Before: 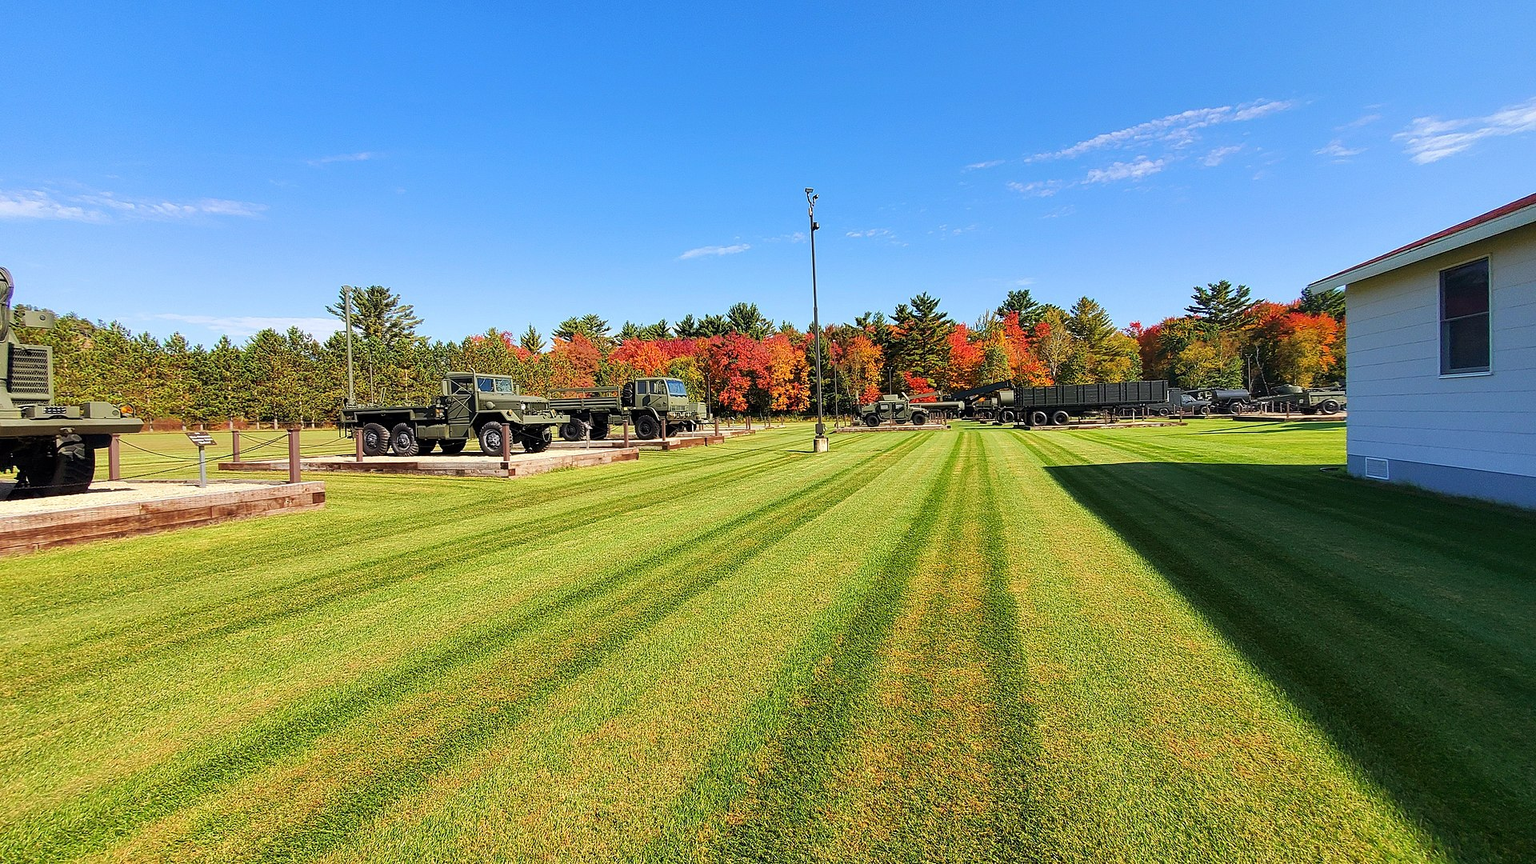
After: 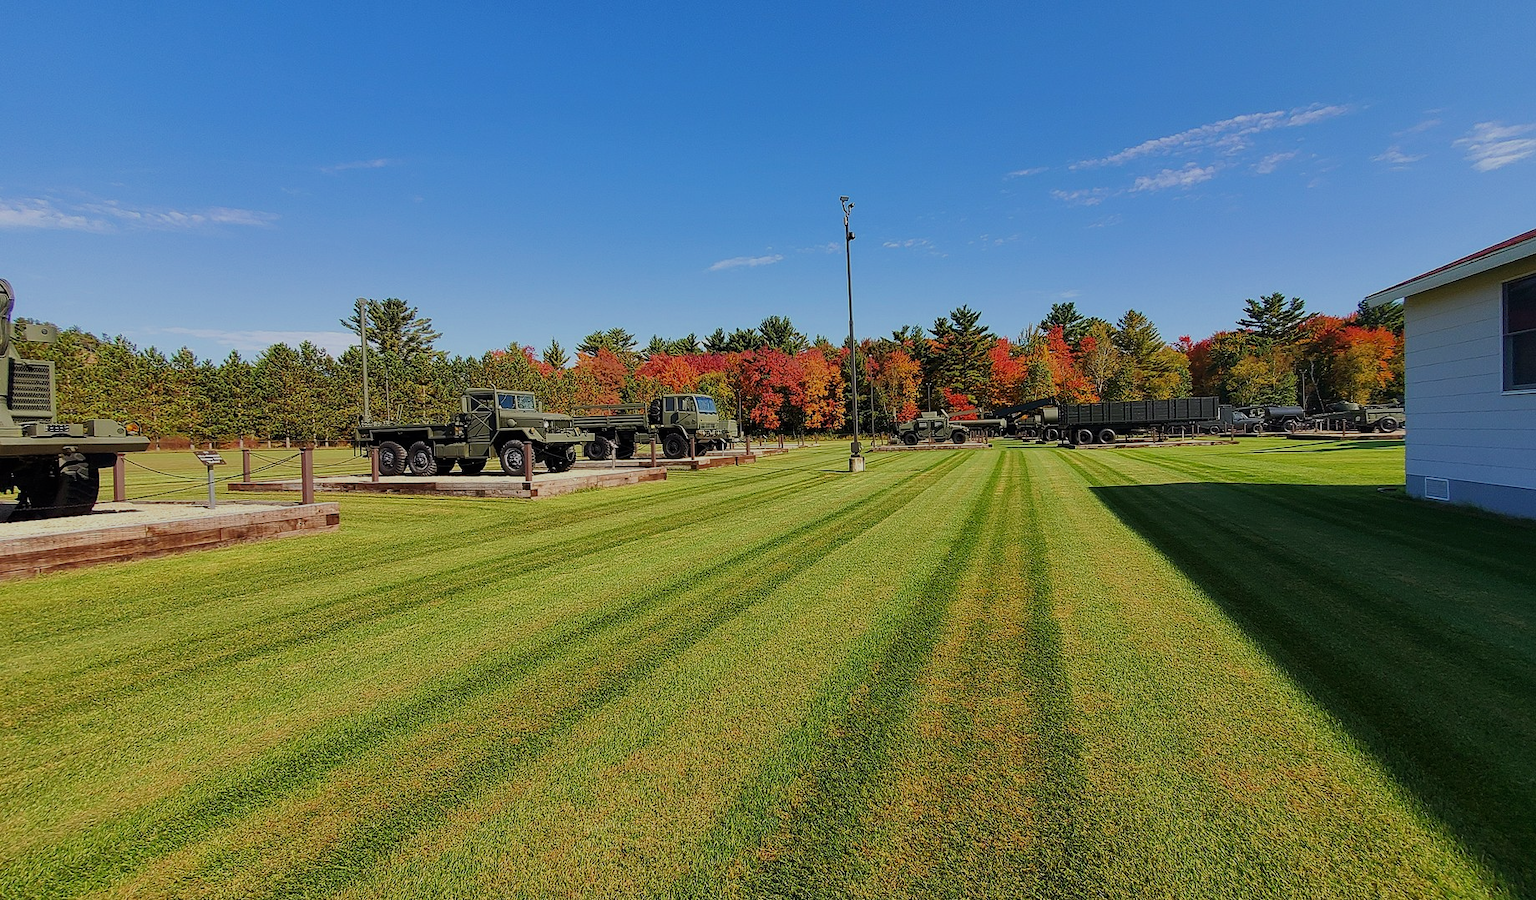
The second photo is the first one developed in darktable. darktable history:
rotate and perspective: crop left 0, crop top 0
crop: right 4.126%, bottom 0.031%
exposure: black level correction 0, exposure -0.721 EV, compensate highlight preservation false
